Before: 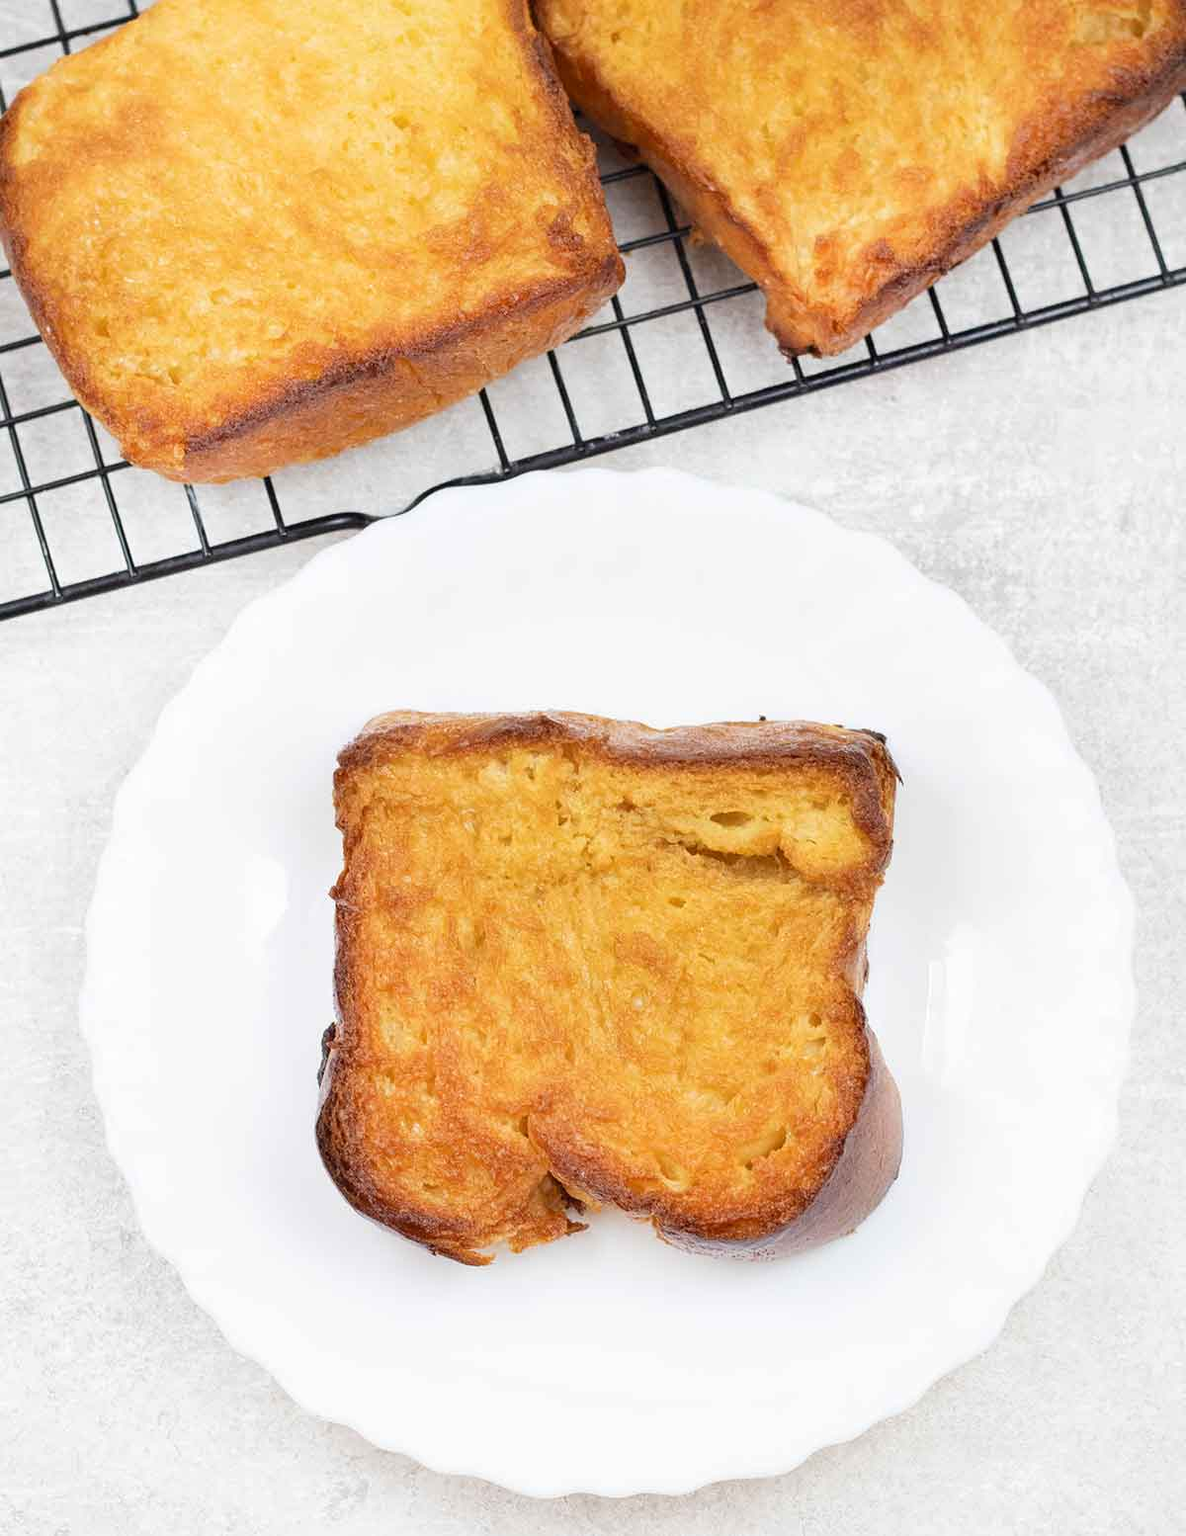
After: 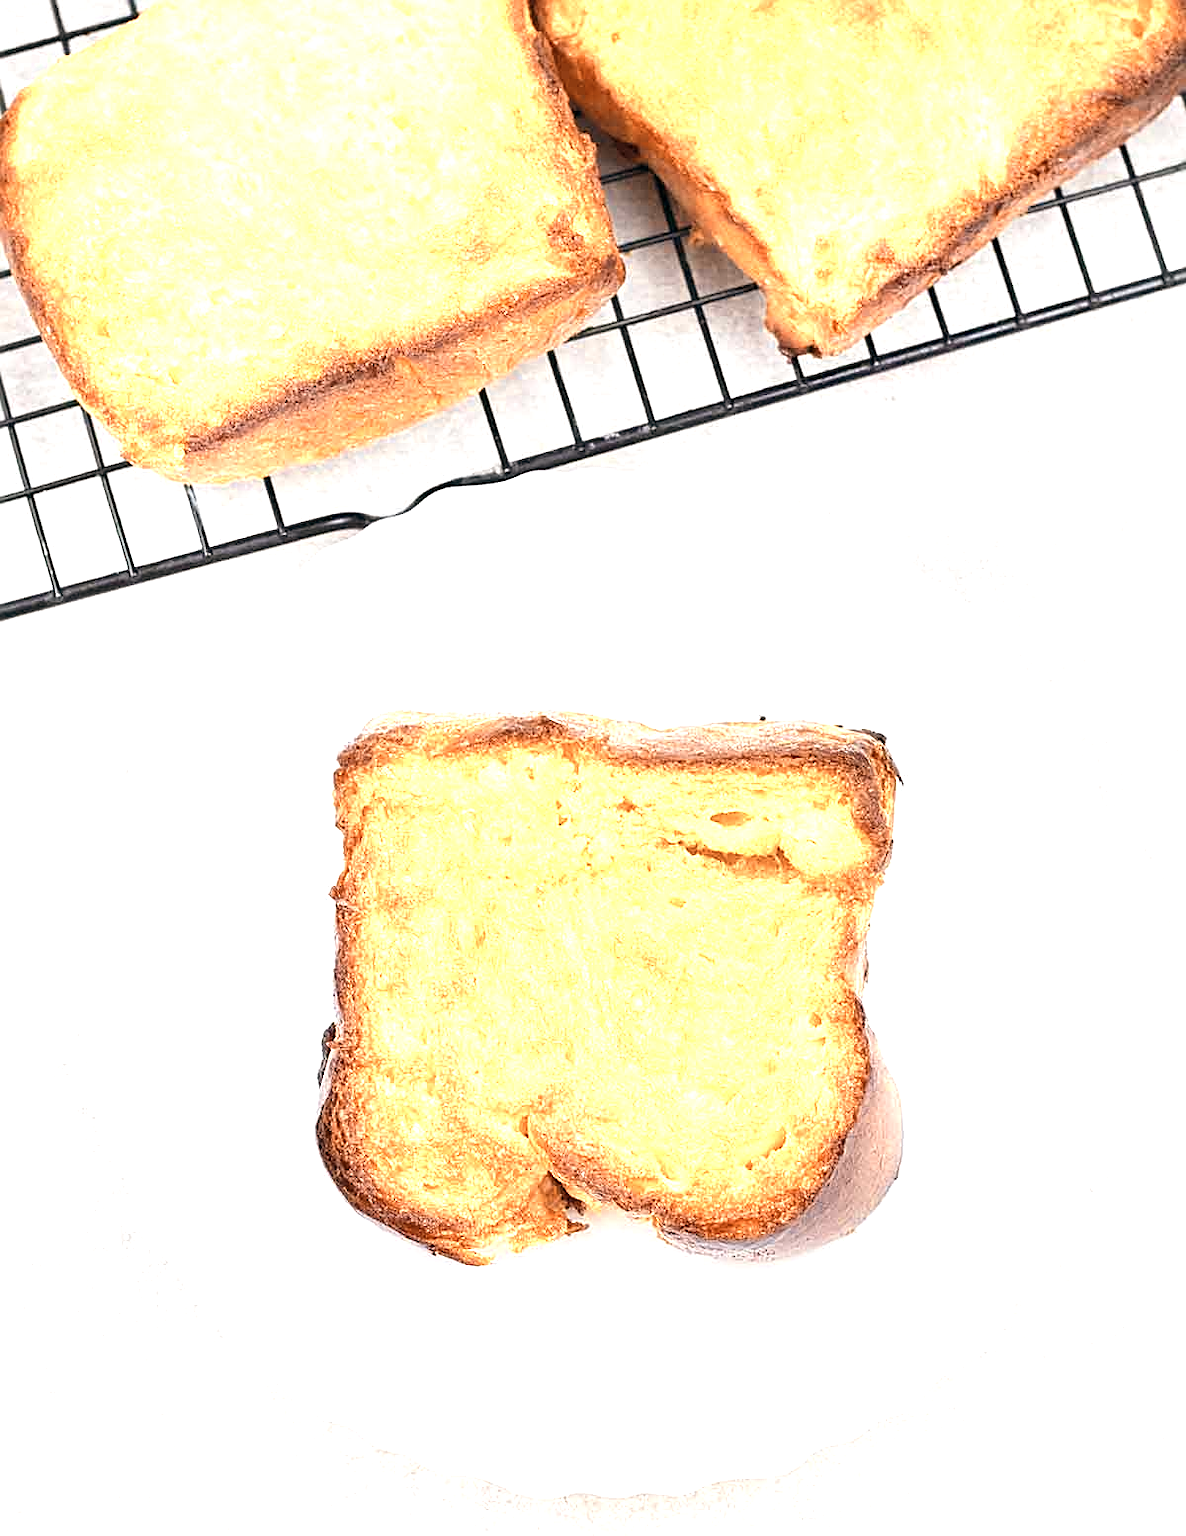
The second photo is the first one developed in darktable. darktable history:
color balance: lift [1, 0.998, 1.001, 1.002], gamma [1, 1.02, 1, 0.98], gain [1, 1.02, 1.003, 0.98]
exposure: exposure 0.6 EV, compensate highlight preservation false
color zones: curves: ch0 [(0.018, 0.548) (0.197, 0.654) (0.425, 0.447) (0.605, 0.658) (0.732, 0.579)]; ch1 [(0.105, 0.531) (0.224, 0.531) (0.386, 0.39) (0.618, 0.456) (0.732, 0.456) (0.956, 0.421)]; ch2 [(0.039, 0.583) (0.215, 0.465) (0.399, 0.544) (0.465, 0.548) (0.614, 0.447) (0.724, 0.43) (0.882, 0.623) (0.956, 0.632)]
sharpen: on, module defaults
